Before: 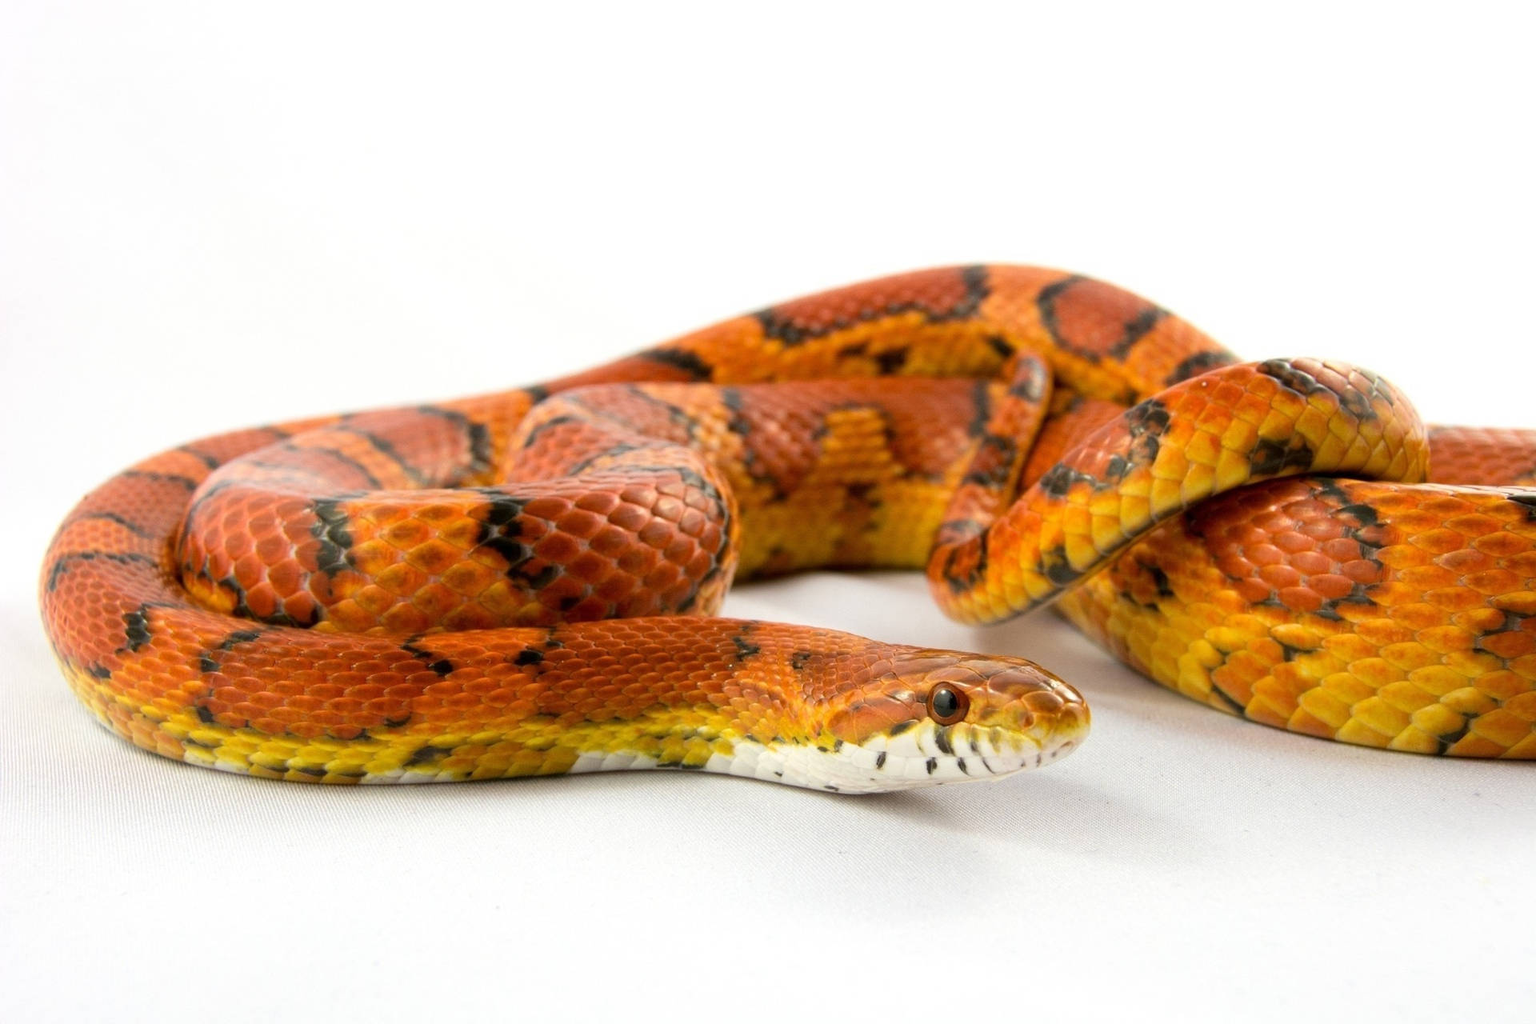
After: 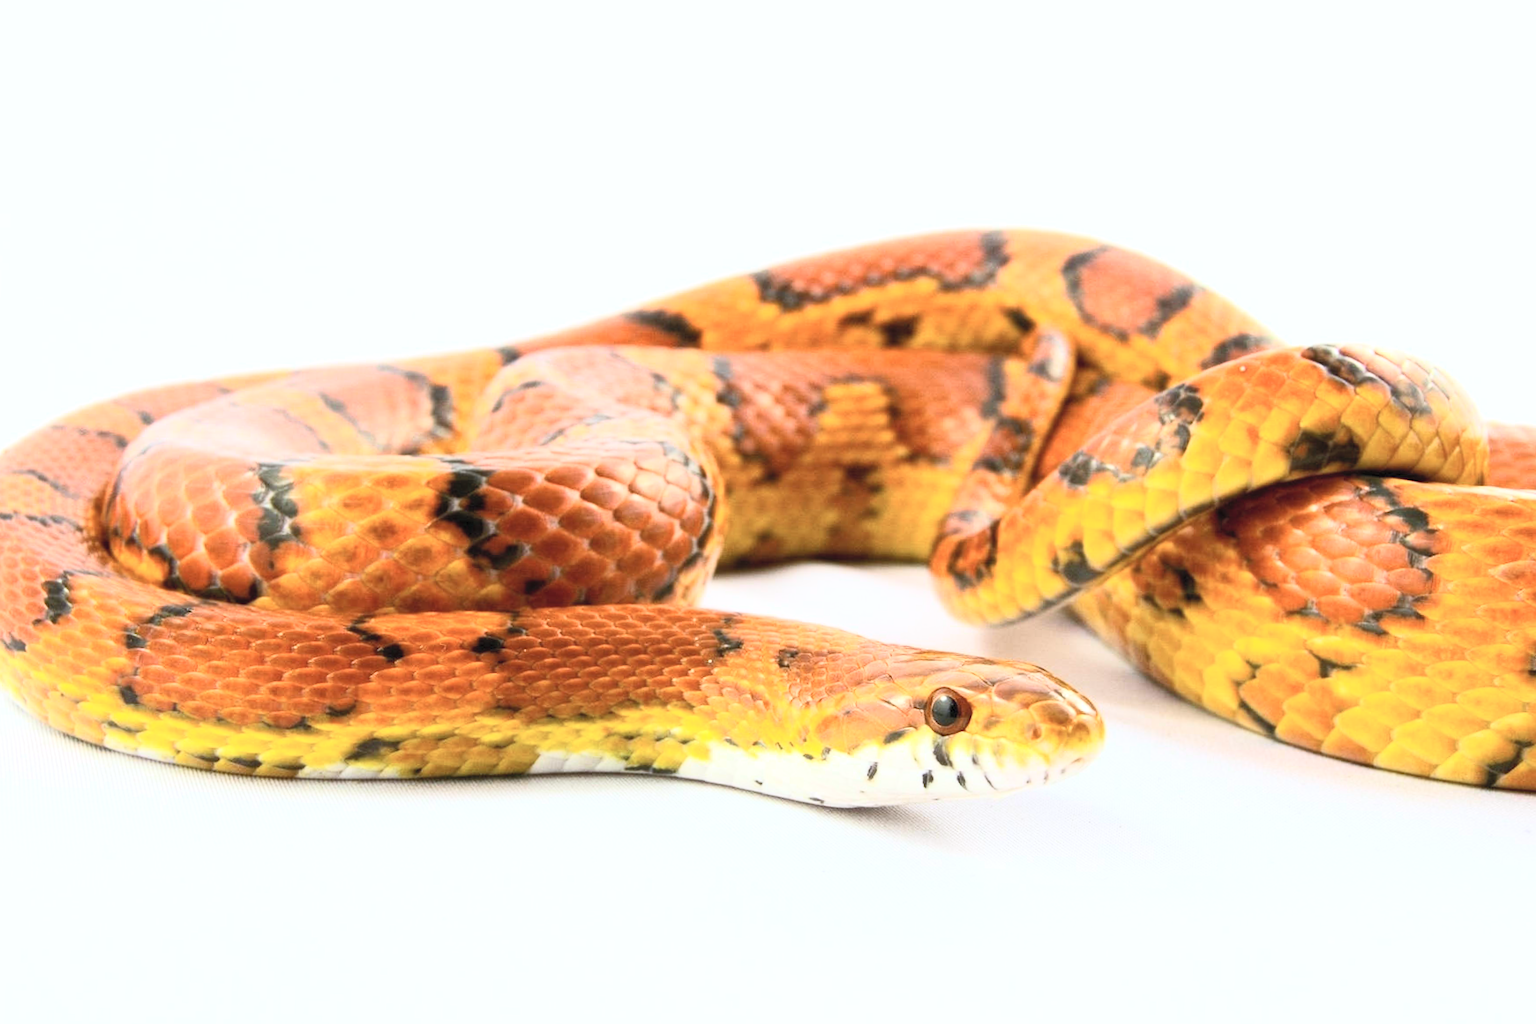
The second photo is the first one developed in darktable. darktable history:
white balance: red 0.967, blue 1.049
contrast brightness saturation: contrast 0.39, brightness 0.53
crop and rotate: angle -1.96°, left 3.097%, top 4.154%, right 1.586%, bottom 0.529%
exposure: exposure 0.236 EV, compensate highlight preservation false
